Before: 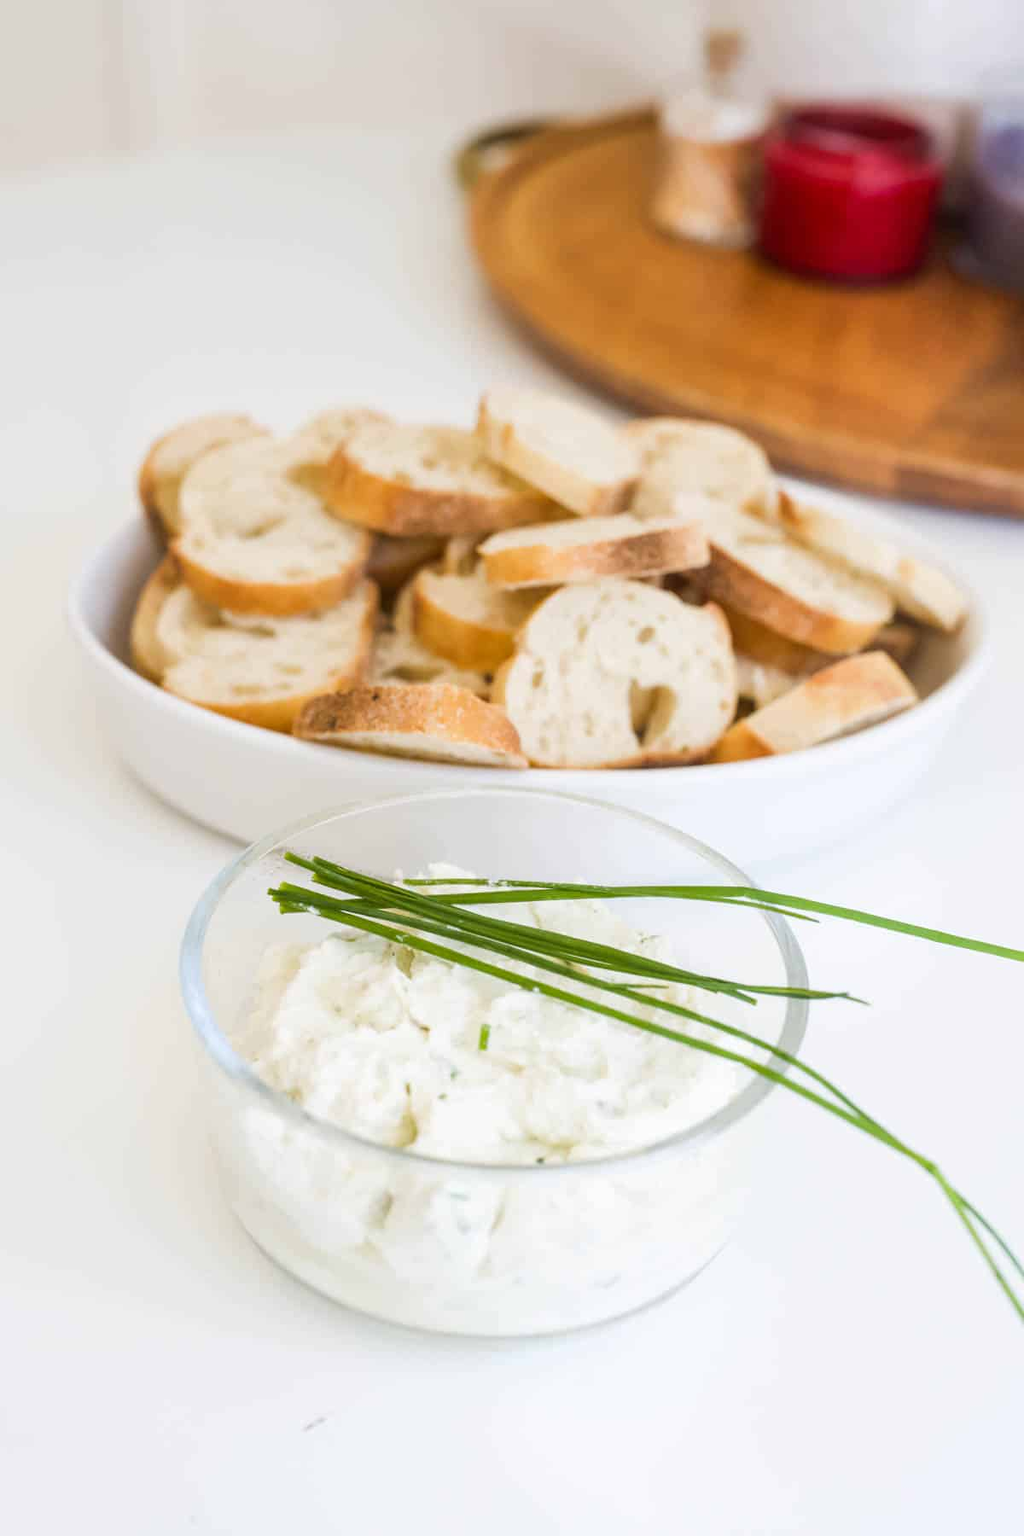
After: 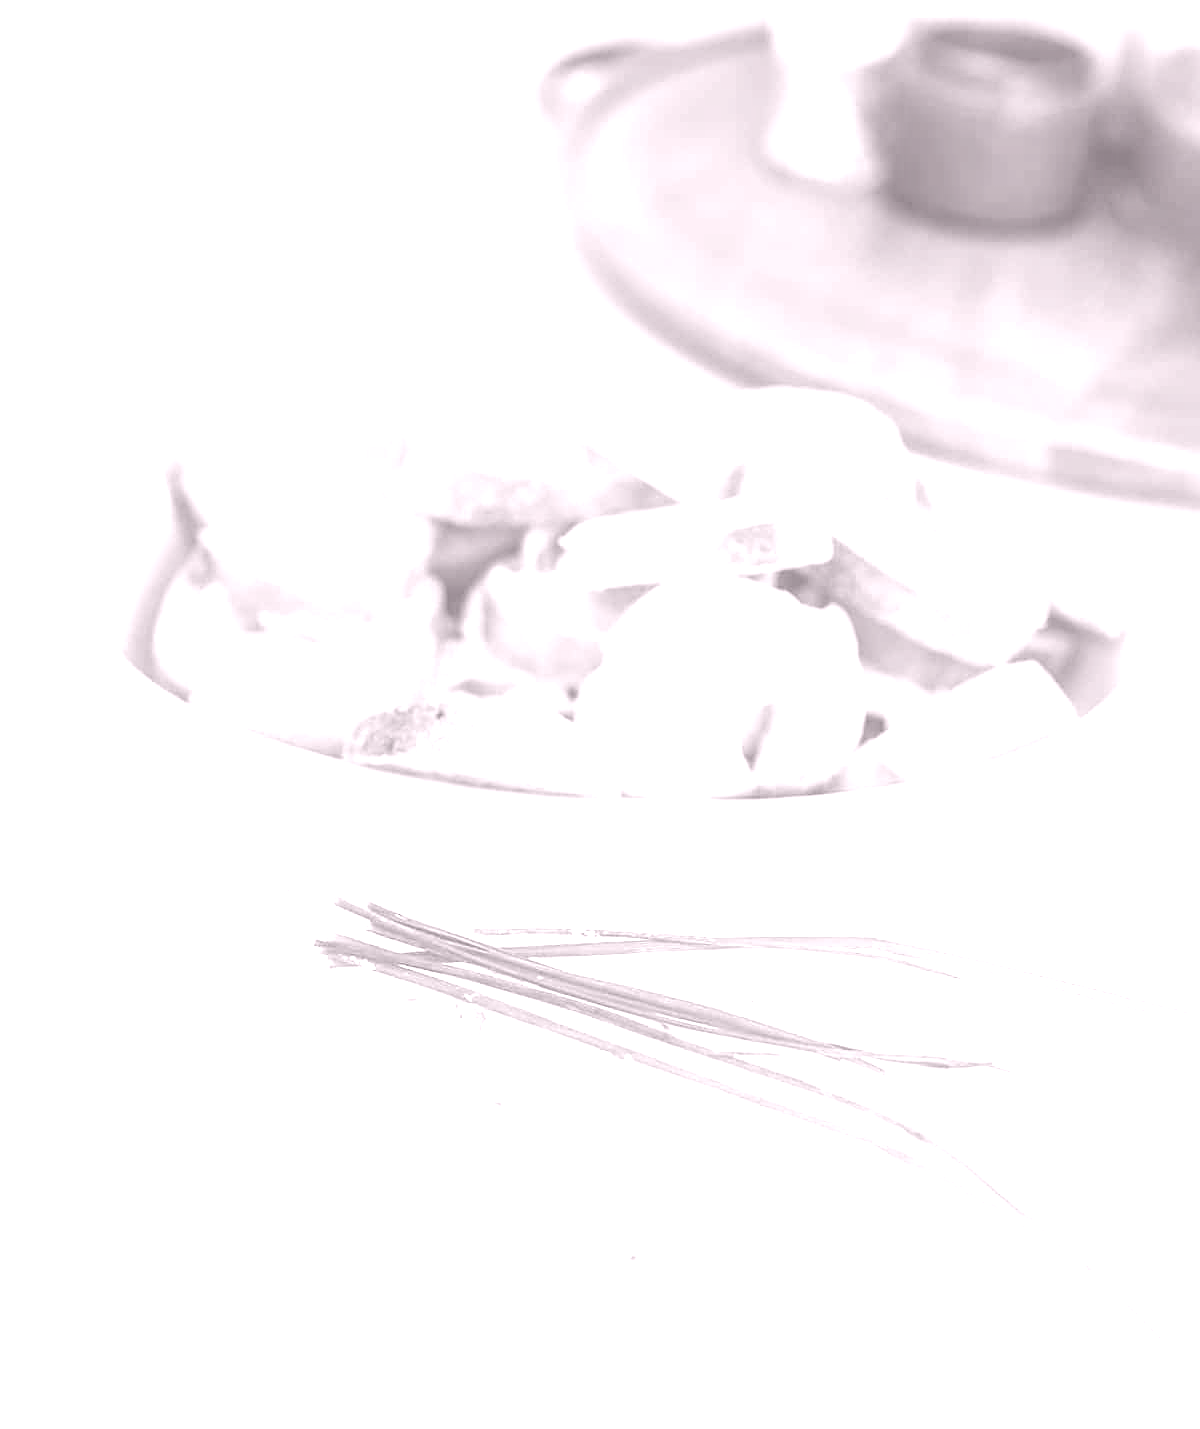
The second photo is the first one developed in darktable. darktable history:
colorize: hue 25.2°, saturation 83%, source mix 82%, lightness 79%, version 1
crop and rotate: top 5.667%, bottom 14.937%
sharpen: radius 1.967
color balance rgb: perceptual saturation grading › global saturation 20%, global vibrance 20%
